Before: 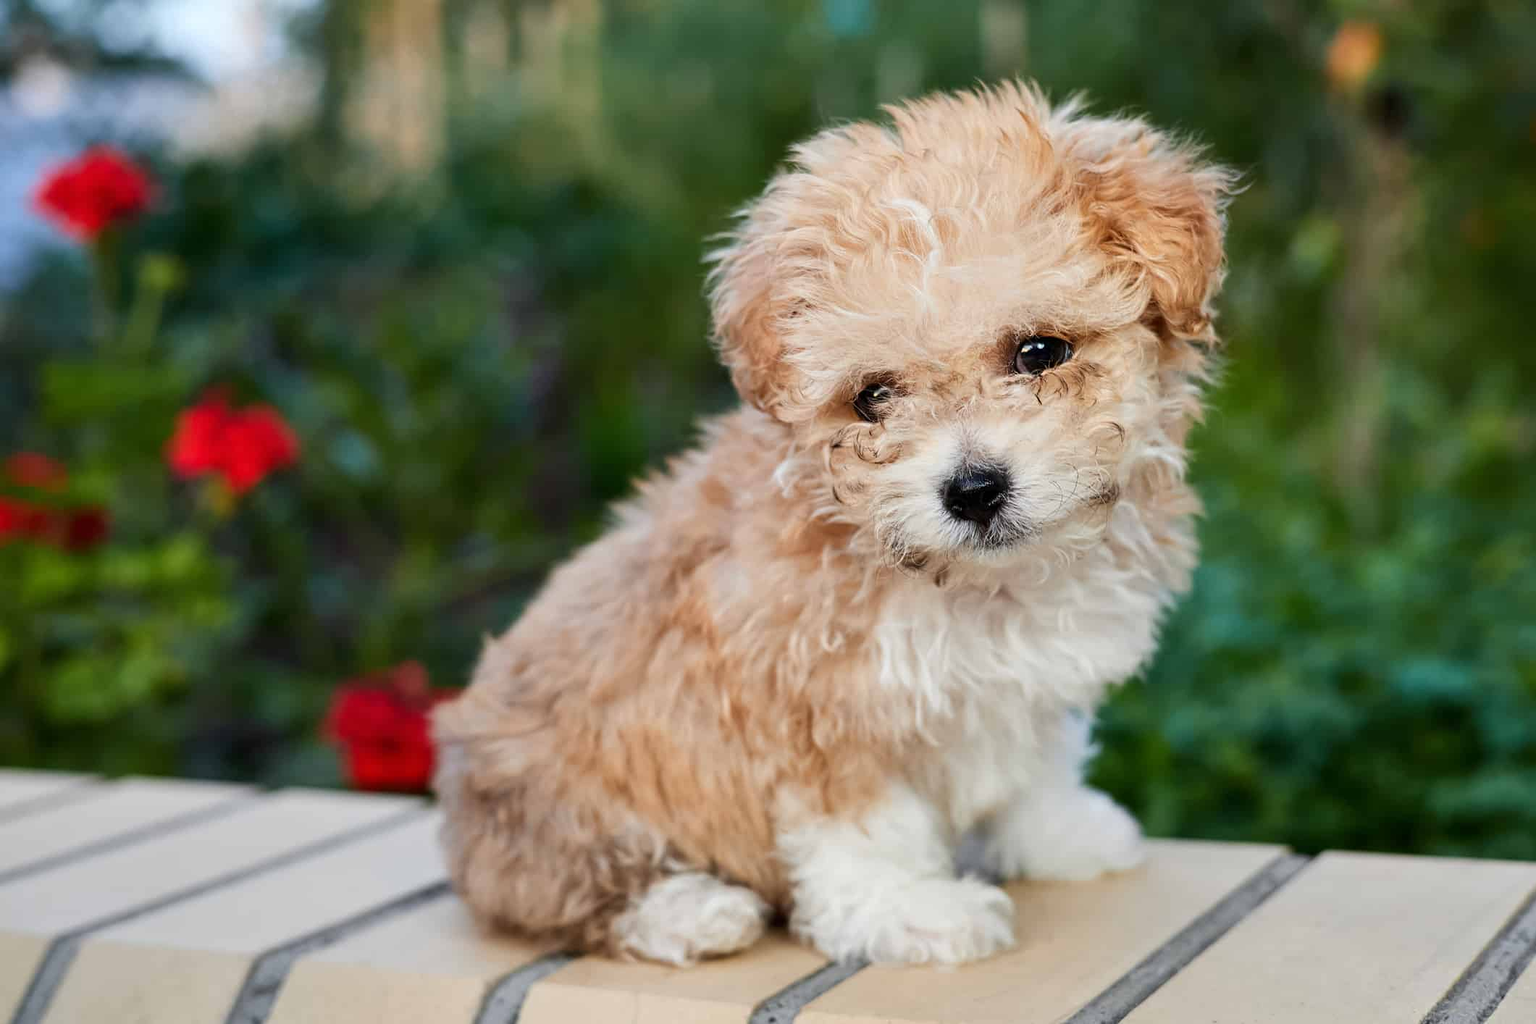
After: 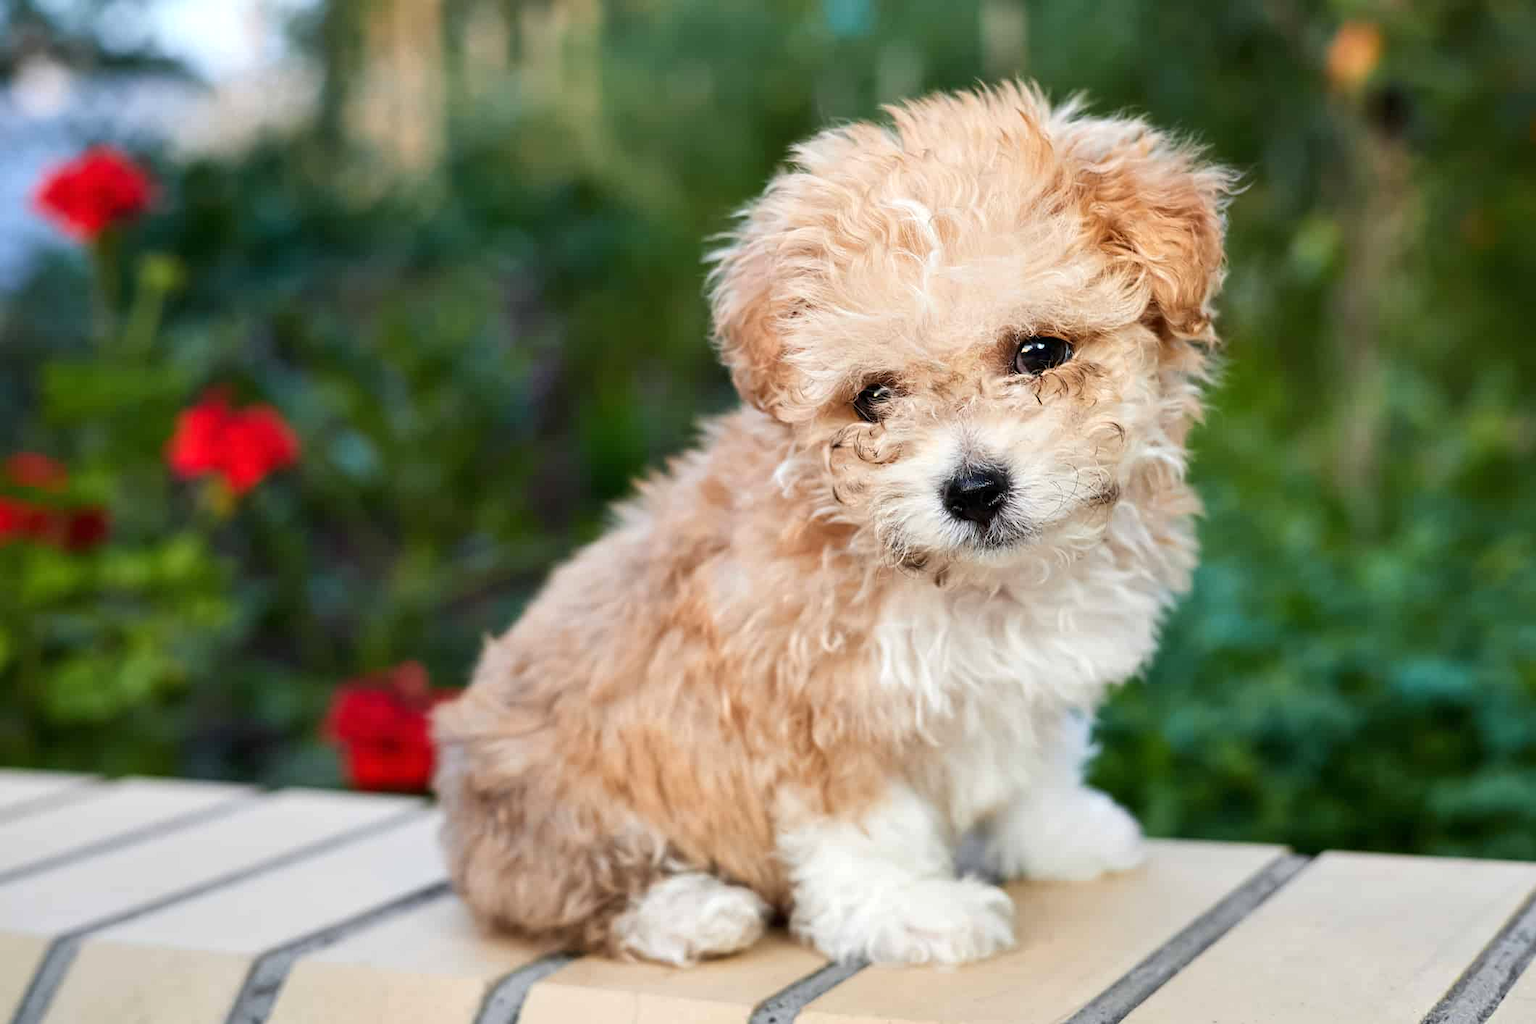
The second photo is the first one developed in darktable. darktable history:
exposure: exposure 0.294 EV, compensate exposure bias true, compensate highlight preservation false
